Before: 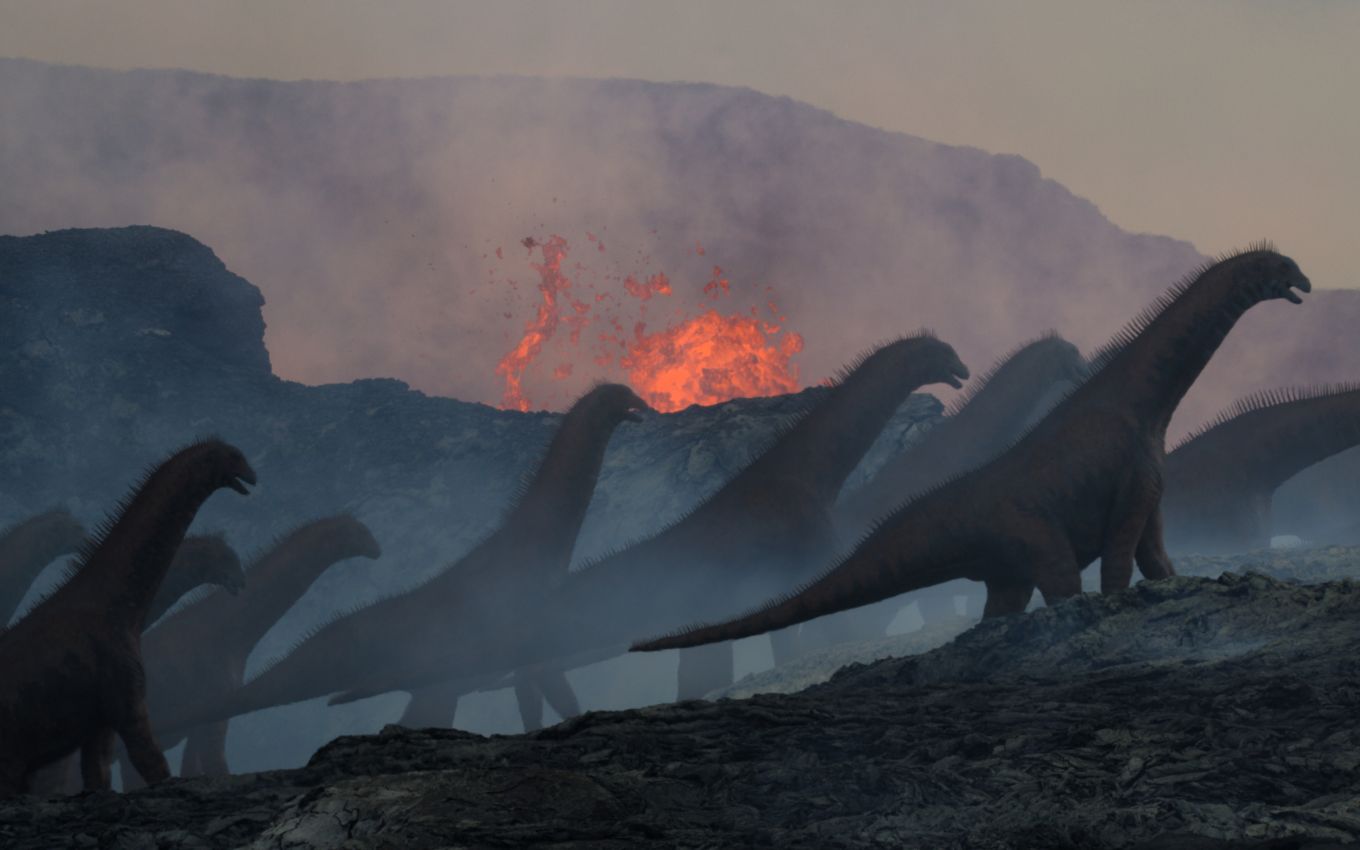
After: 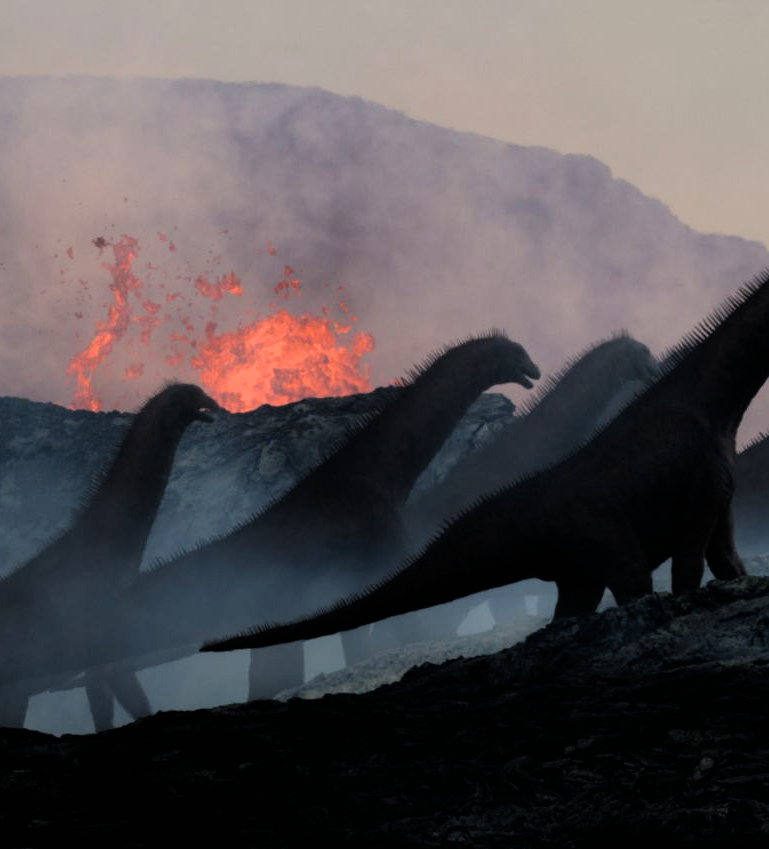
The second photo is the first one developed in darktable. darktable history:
crop: left 31.557%, top 0.012%, right 11.89%
tone equalizer: -8 EV -0.41 EV, -7 EV -0.362 EV, -6 EV -0.309 EV, -5 EV -0.185 EV, -3 EV 0.194 EV, -2 EV 0.346 EV, -1 EV 0.411 EV, +0 EV 0.437 EV, mask exposure compensation -0.494 EV
filmic rgb: black relative exposure -5.09 EV, white relative exposure 3.97 EV, hardness 2.9, contrast 1.299, highlights saturation mix -29.63%
contrast brightness saturation: contrast 0.096, brightness 0.025, saturation 0.091
